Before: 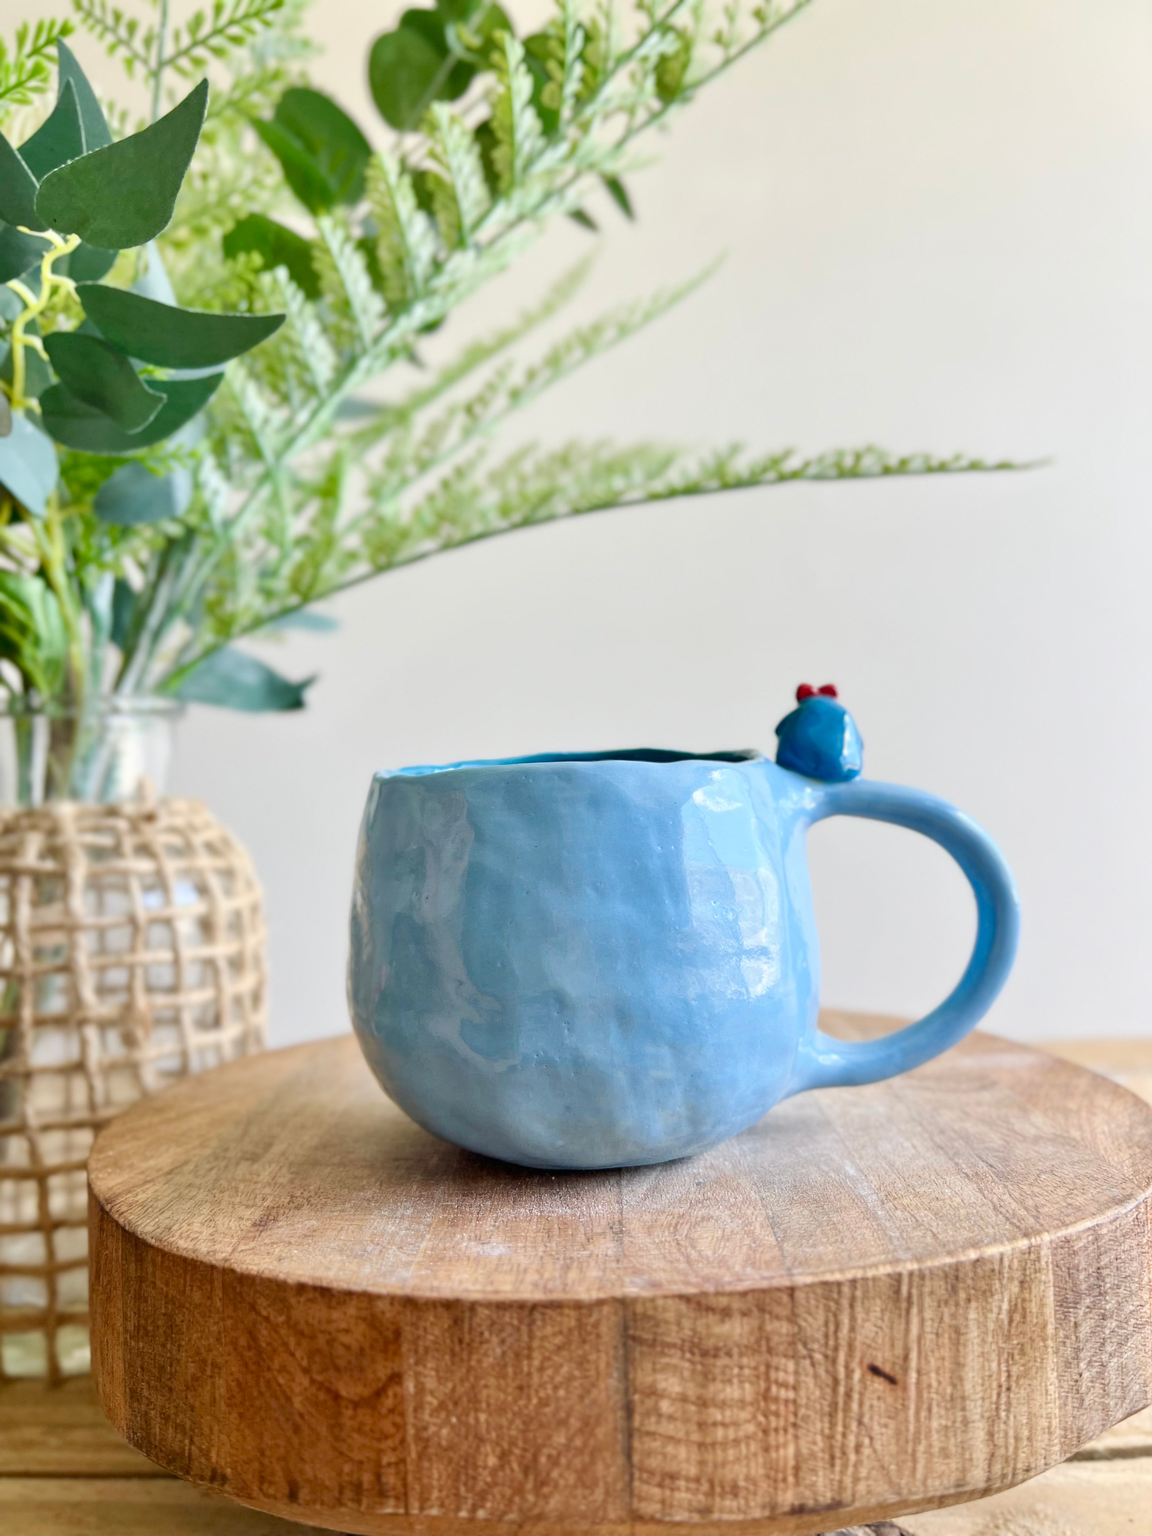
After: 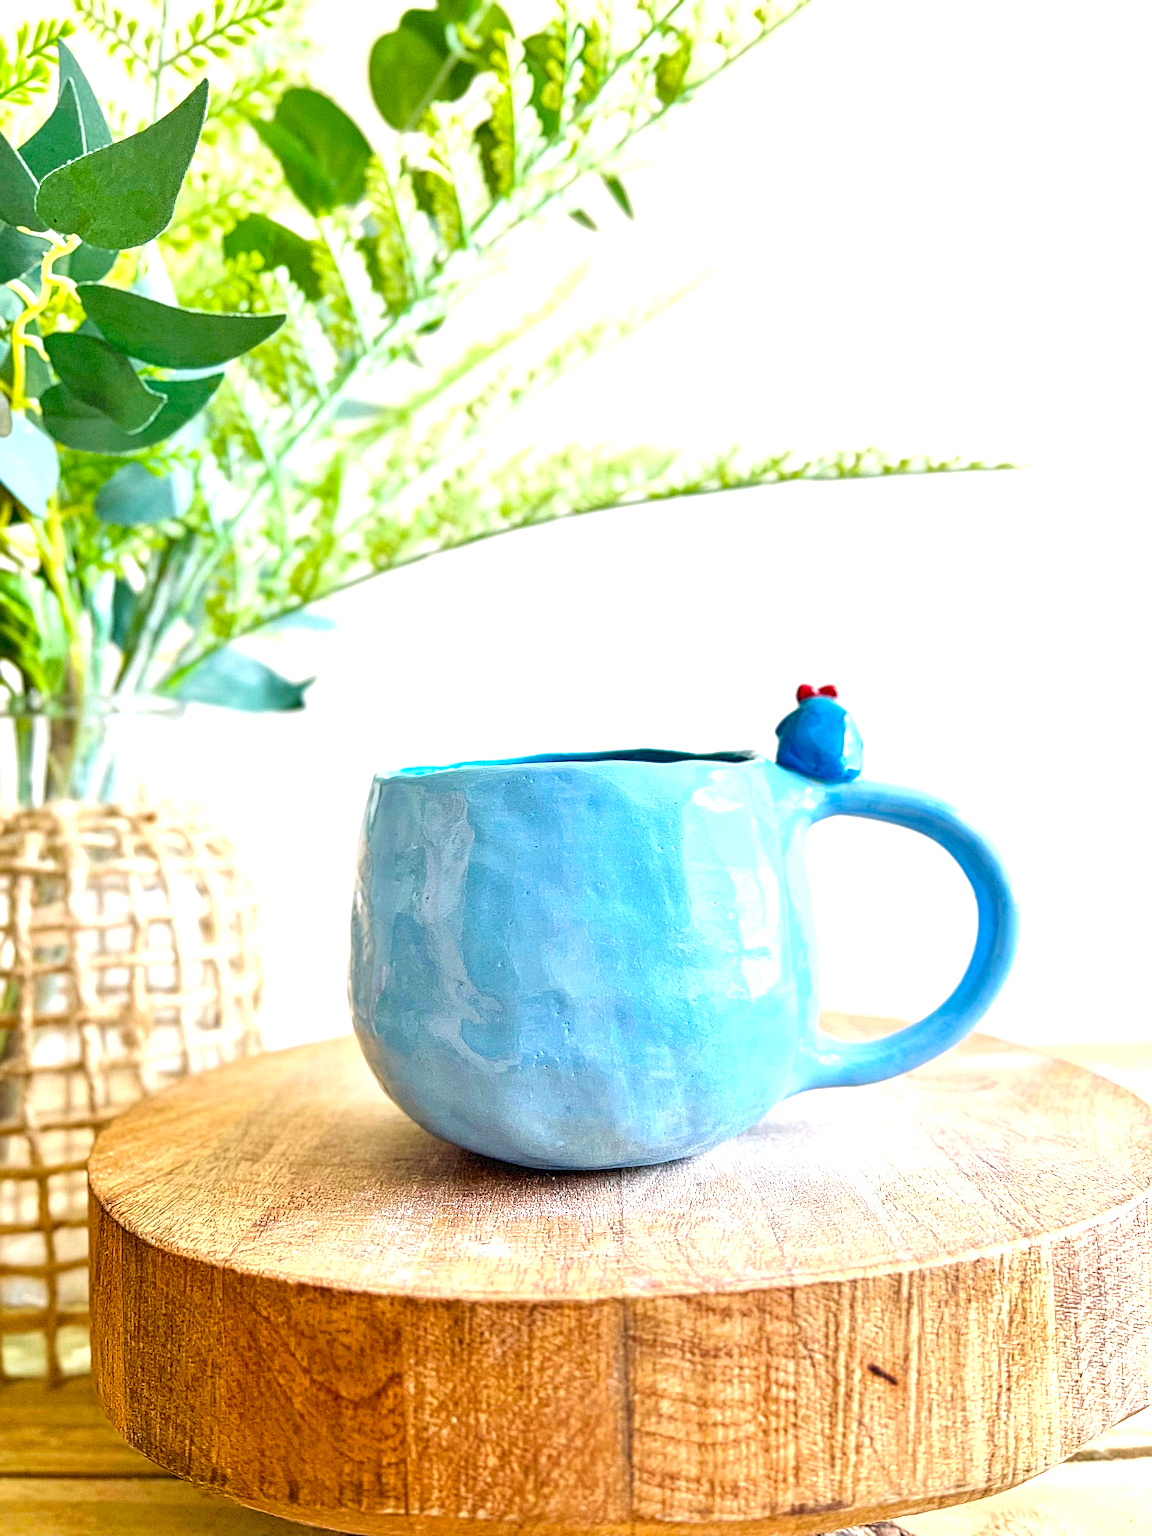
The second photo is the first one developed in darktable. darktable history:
exposure: black level correction 0, exposure 1 EV, compensate exposure bias true, compensate highlight preservation false
local contrast: mode bilateral grid, contrast 20, coarseness 3, detail 300%, midtone range 0.2
color balance rgb: perceptual saturation grading › global saturation 24.929%, global vibrance 20%
